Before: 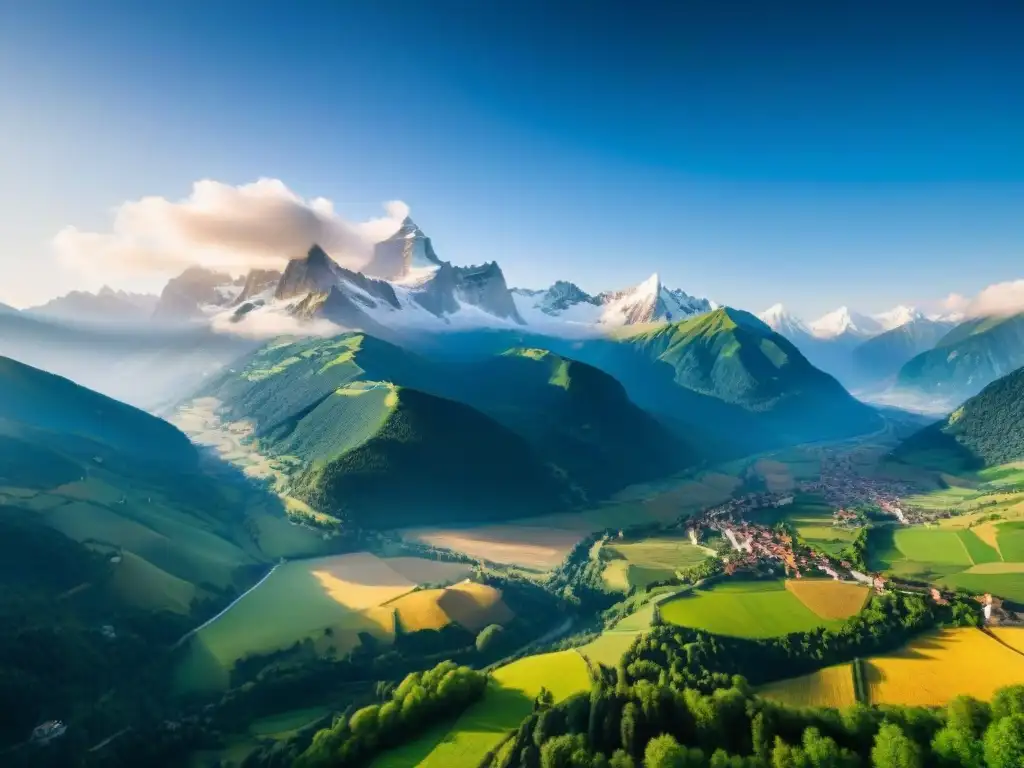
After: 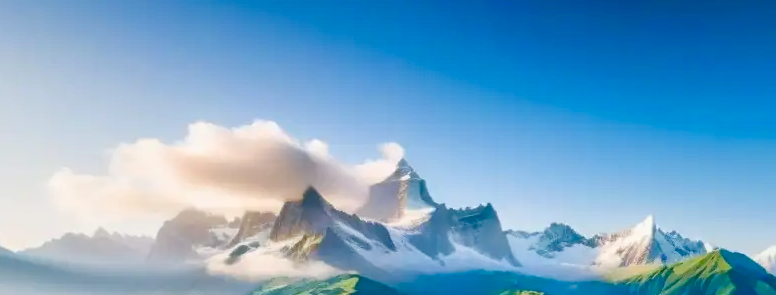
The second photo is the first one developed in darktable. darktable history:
crop: left 0.539%, top 7.638%, right 23.585%, bottom 53.942%
color balance rgb: perceptual saturation grading › global saturation 20%, perceptual saturation grading › highlights -25.468%, perceptual saturation grading › shadows 50.367%
